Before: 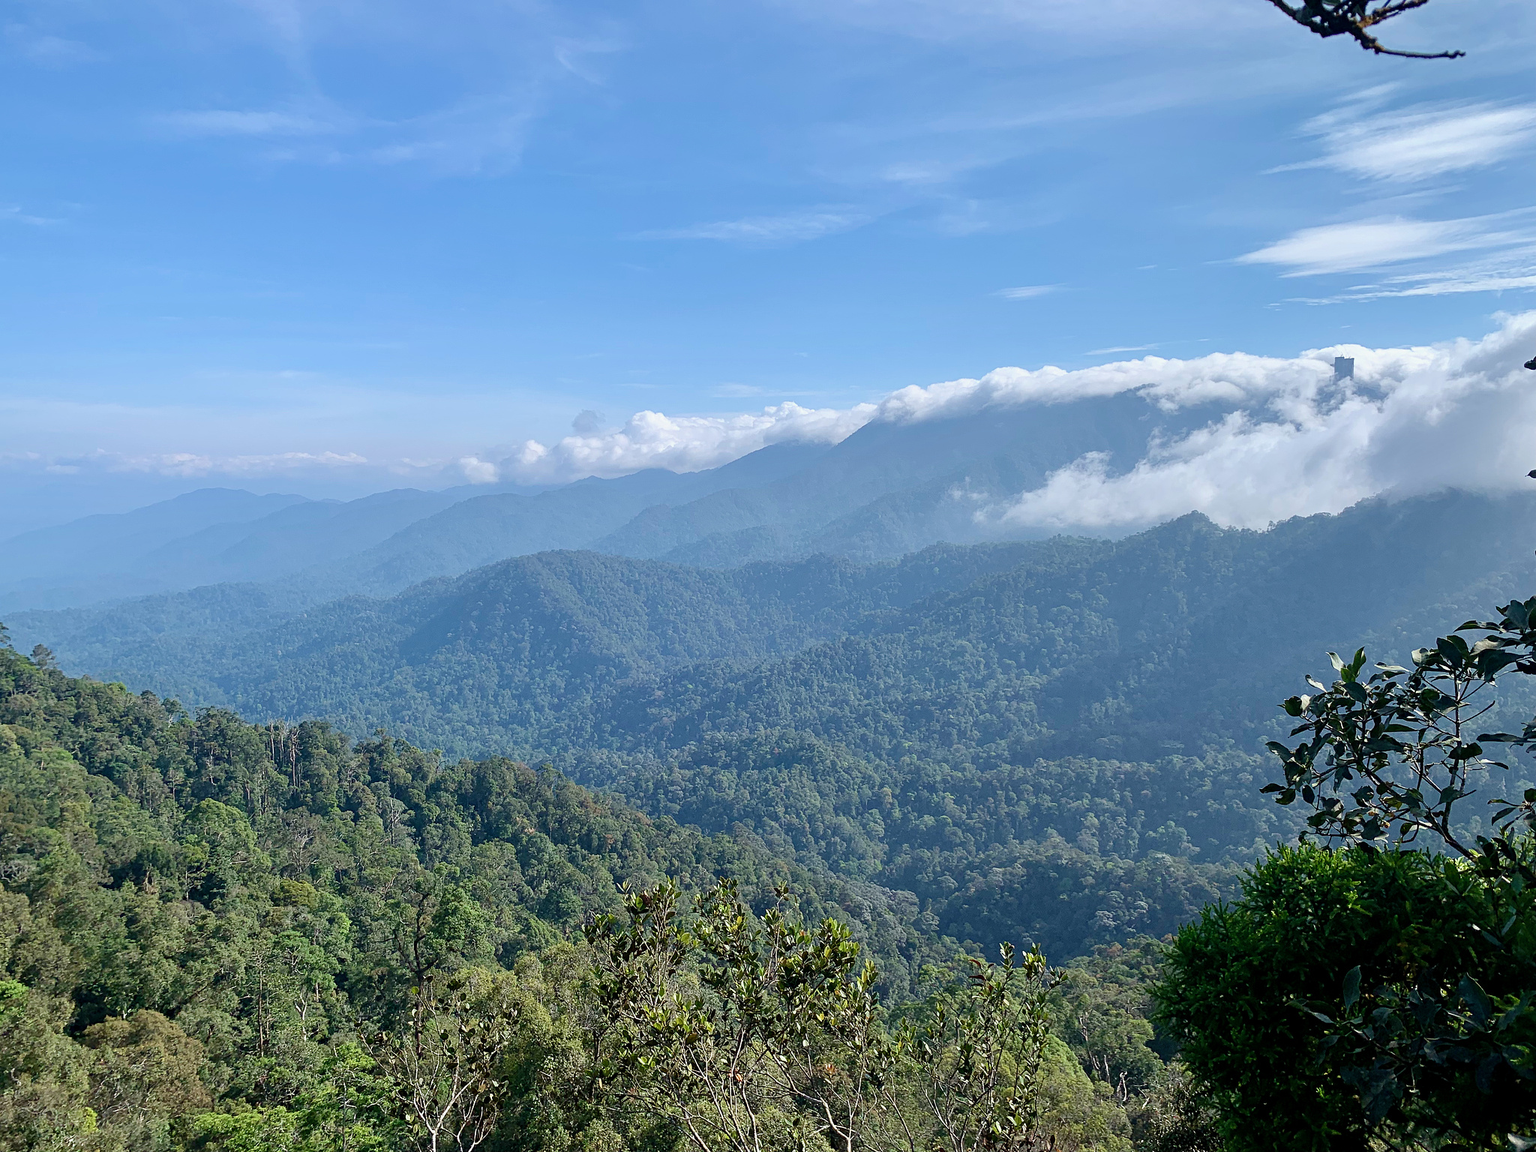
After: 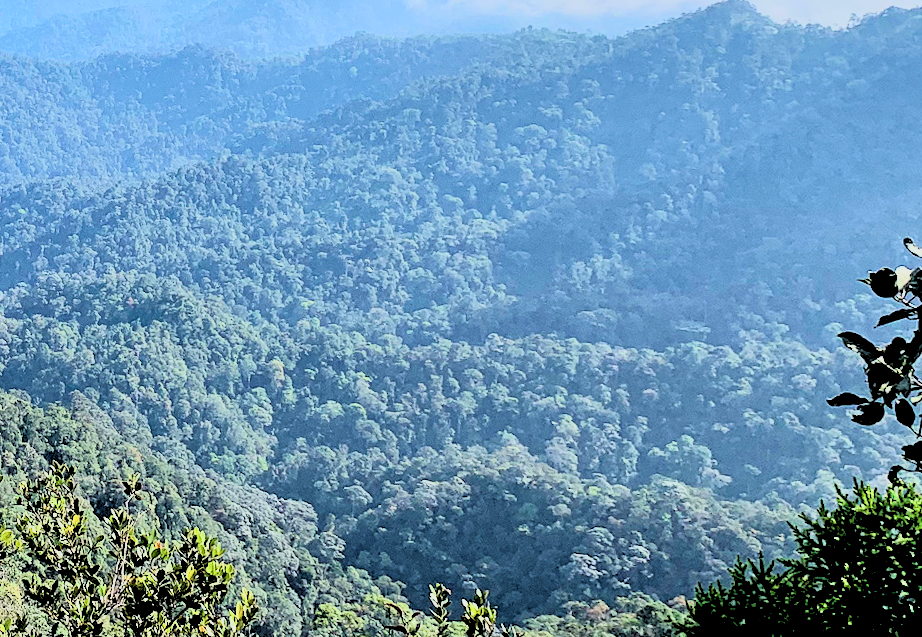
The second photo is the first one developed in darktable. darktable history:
crop: left 35.976%, top 45.819%, right 18.162%, bottom 5.807%
shadows and highlights: soften with gaussian
rgb curve: curves: ch0 [(0, 0) (0.21, 0.15) (0.24, 0.21) (0.5, 0.75) (0.75, 0.96) (0.89, 0.99) (1, 1)]; ch1 [(0, 0.02) (0.21, 0.13) (0.25, 0.2) (0.5, 0.67) (0.75, 0.9) (0.89, 0.97) (1, 1)]; ch2 [(0, 0.02) (0.21, 0.13) (0.25, 0.2) (0.5, 0.67) (0.75, 0.9) (0.89, 0.97) (1, 1)], compensate middle gray true
rotate and perspective: rotation 1.69°, lens shift (vertical) -0.023, lens shift (horizontal) -0.291, crop left 0.025, crop right 0.988, crop top 0.092, crop bottom 0.842
rgb levels: preserve colors sum RGB, levels [[0.038, 0.433, 0.934], [0, 0.5, 1], [0, 0.5, 1]]
